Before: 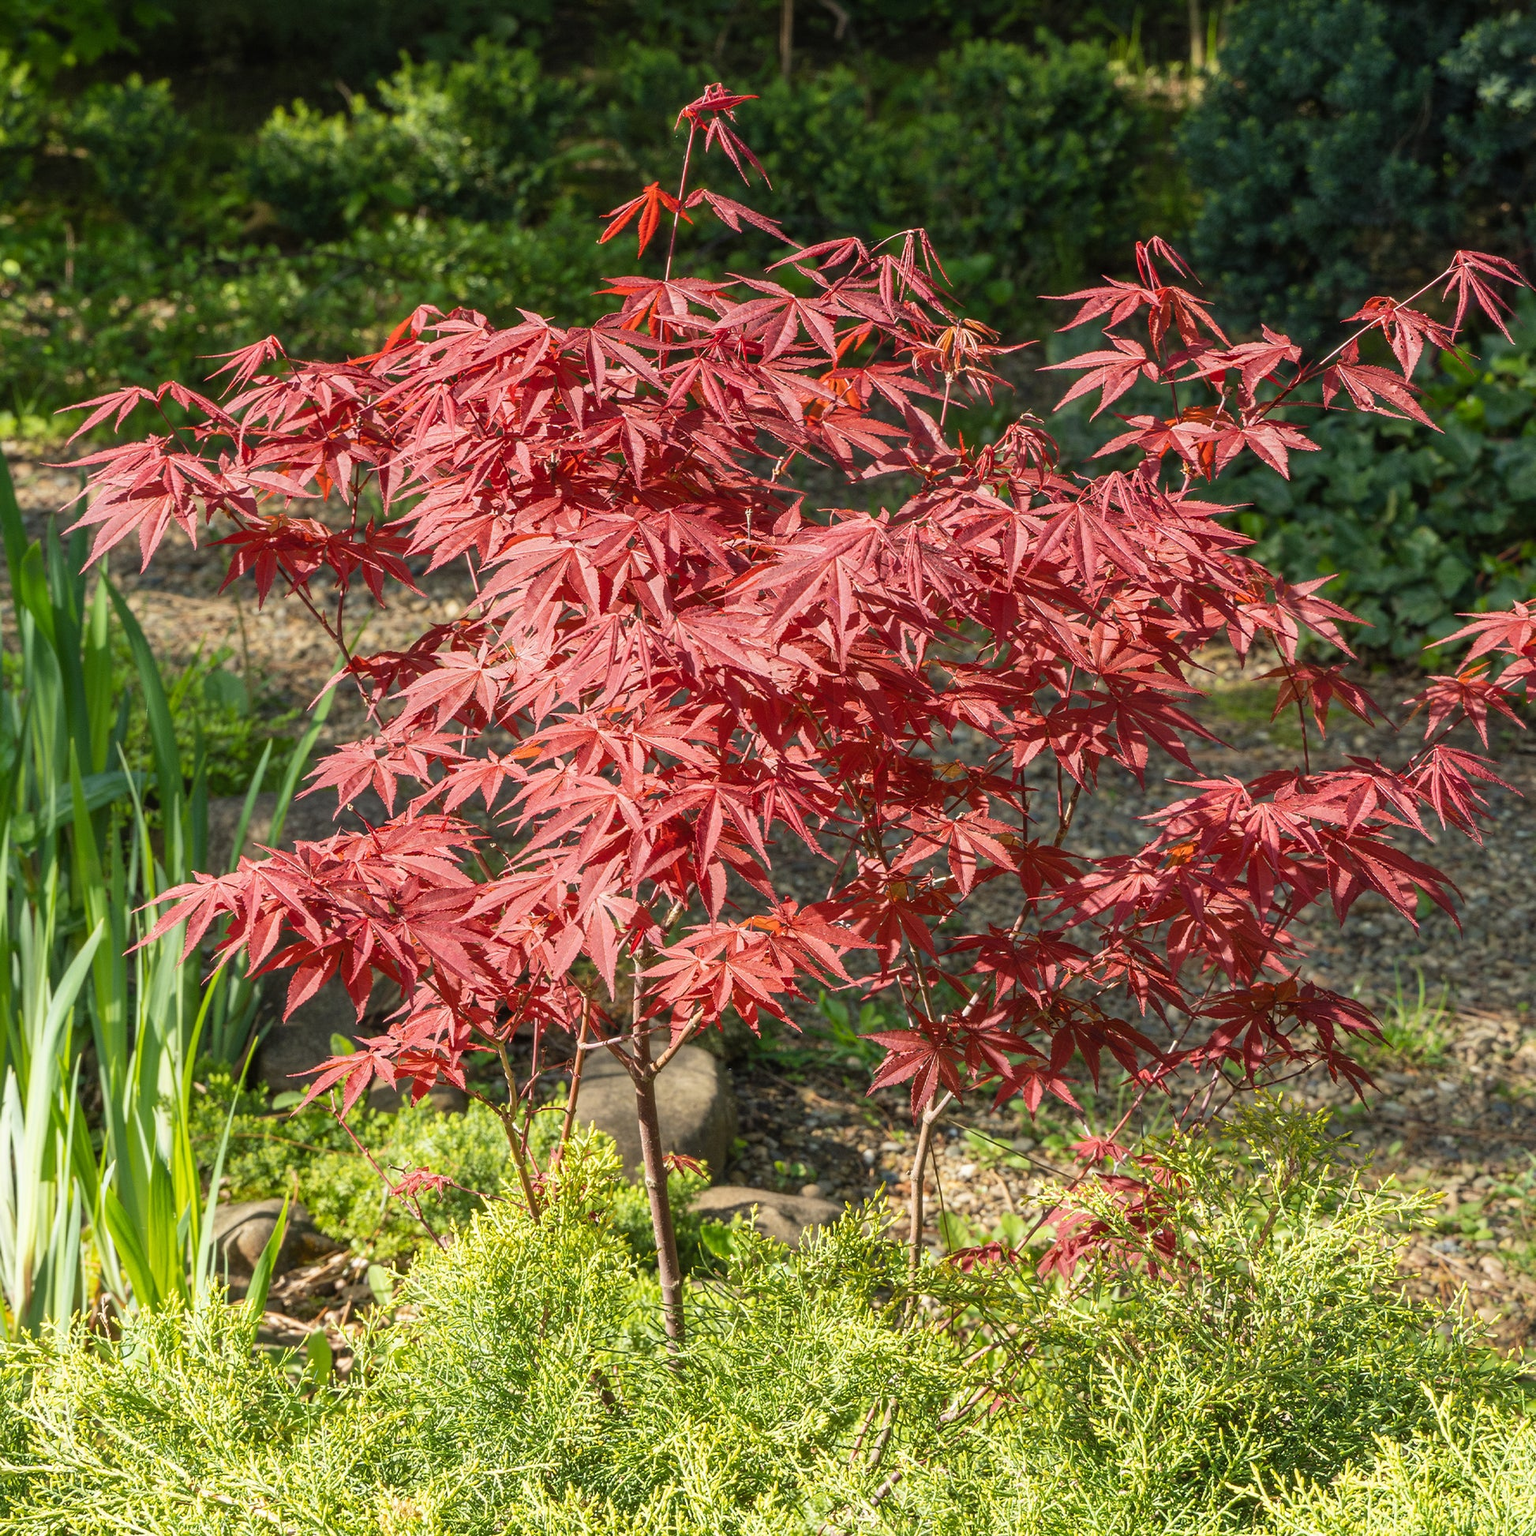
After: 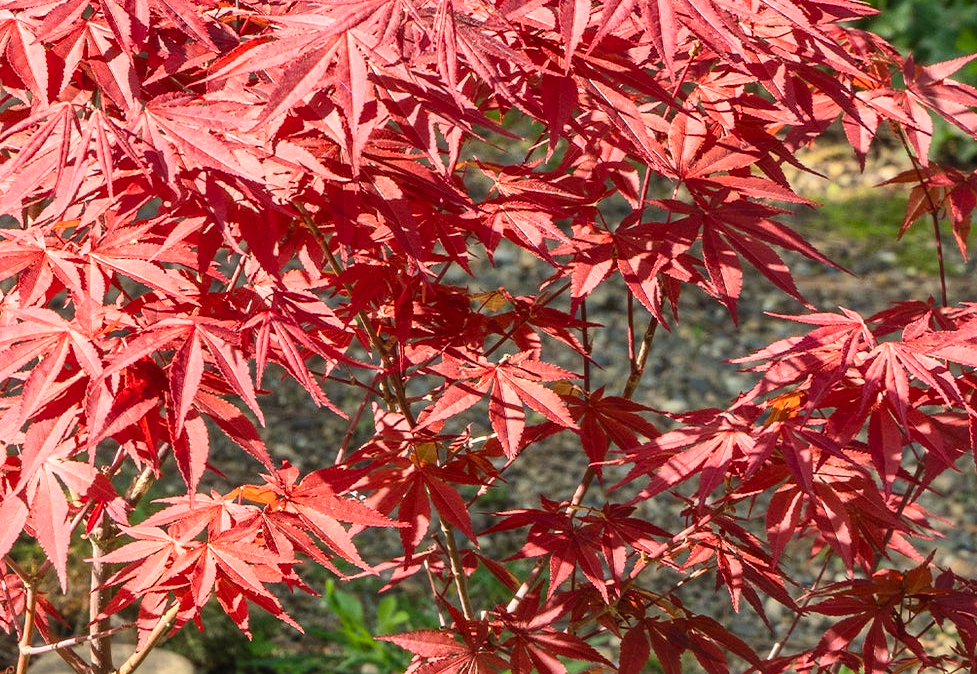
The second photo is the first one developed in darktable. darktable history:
crop: left 36.607%, top 34.735%, right 13.146%, bottom 30.611%
local contrast: mode bilateral grid, contrast 20, coarseness 50, detail 120%, midtone range 0.2
contrast brightness saturation: contrast 0.2, brightness 0.16, saturation 0.22
